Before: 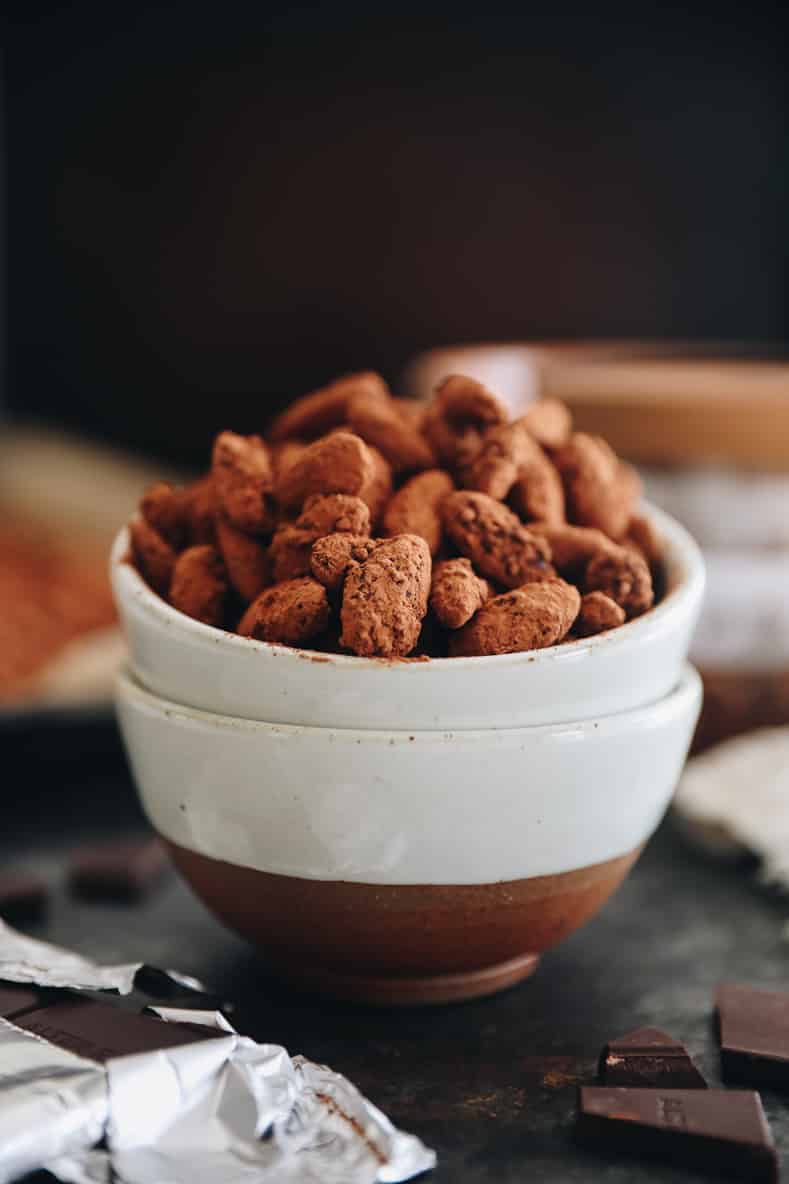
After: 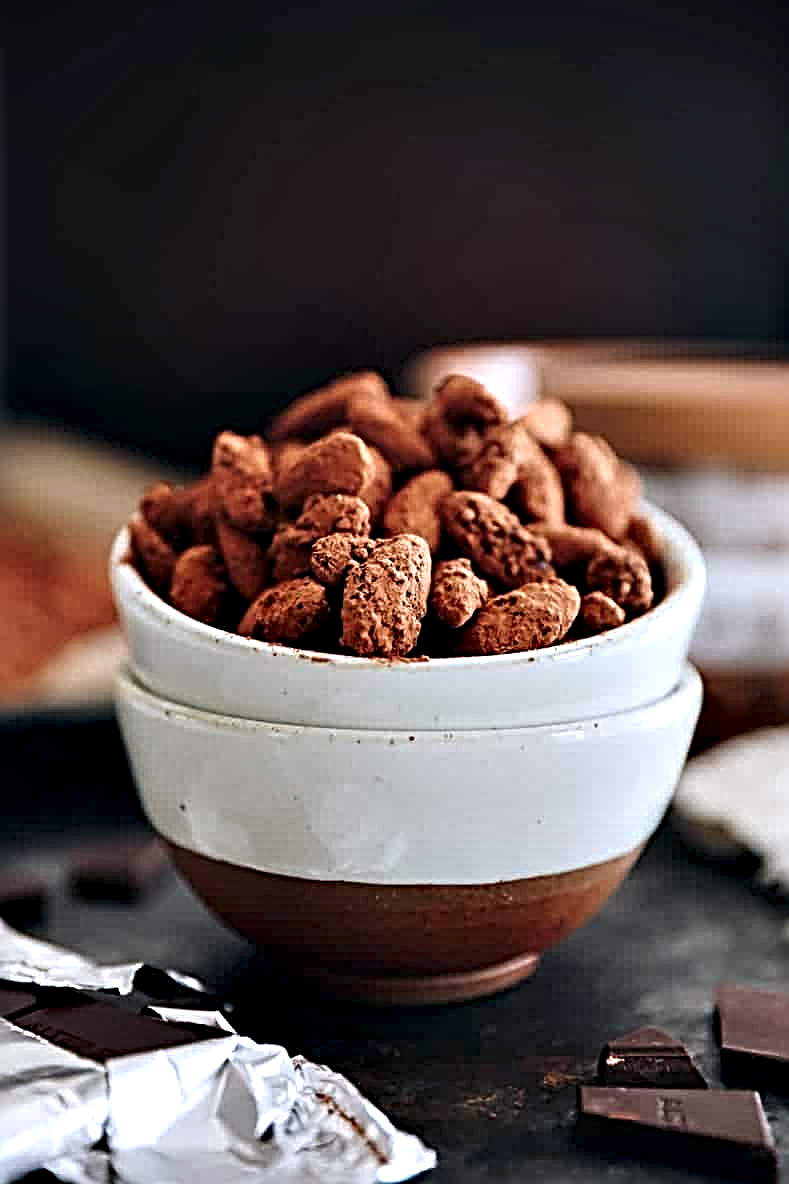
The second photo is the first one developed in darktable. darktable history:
sharpen: radius 3.689, amount 0.926
color correction: highlights a* -0.114, highlights b* -5.54, shadows a* -0.124, shadows b* -0.072
contrast equalizer: octaves 7, y [[0.6 ×6], [0.55 ×6], [0 ×6], [0 ×6], [0 ×6]], mix 0.772
